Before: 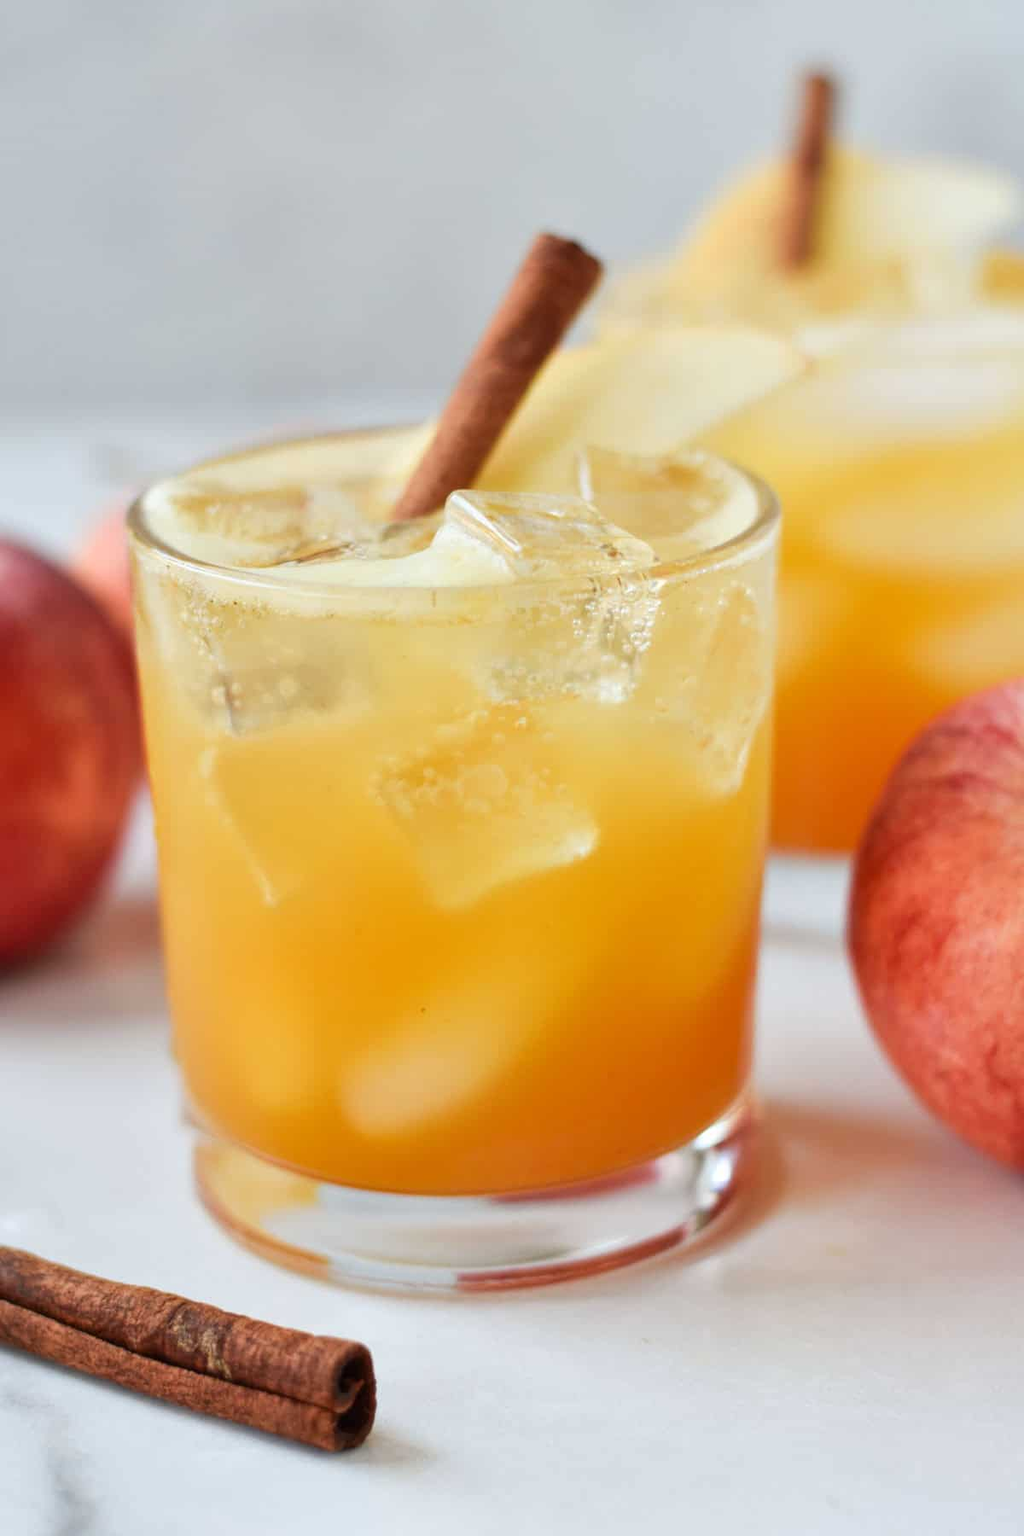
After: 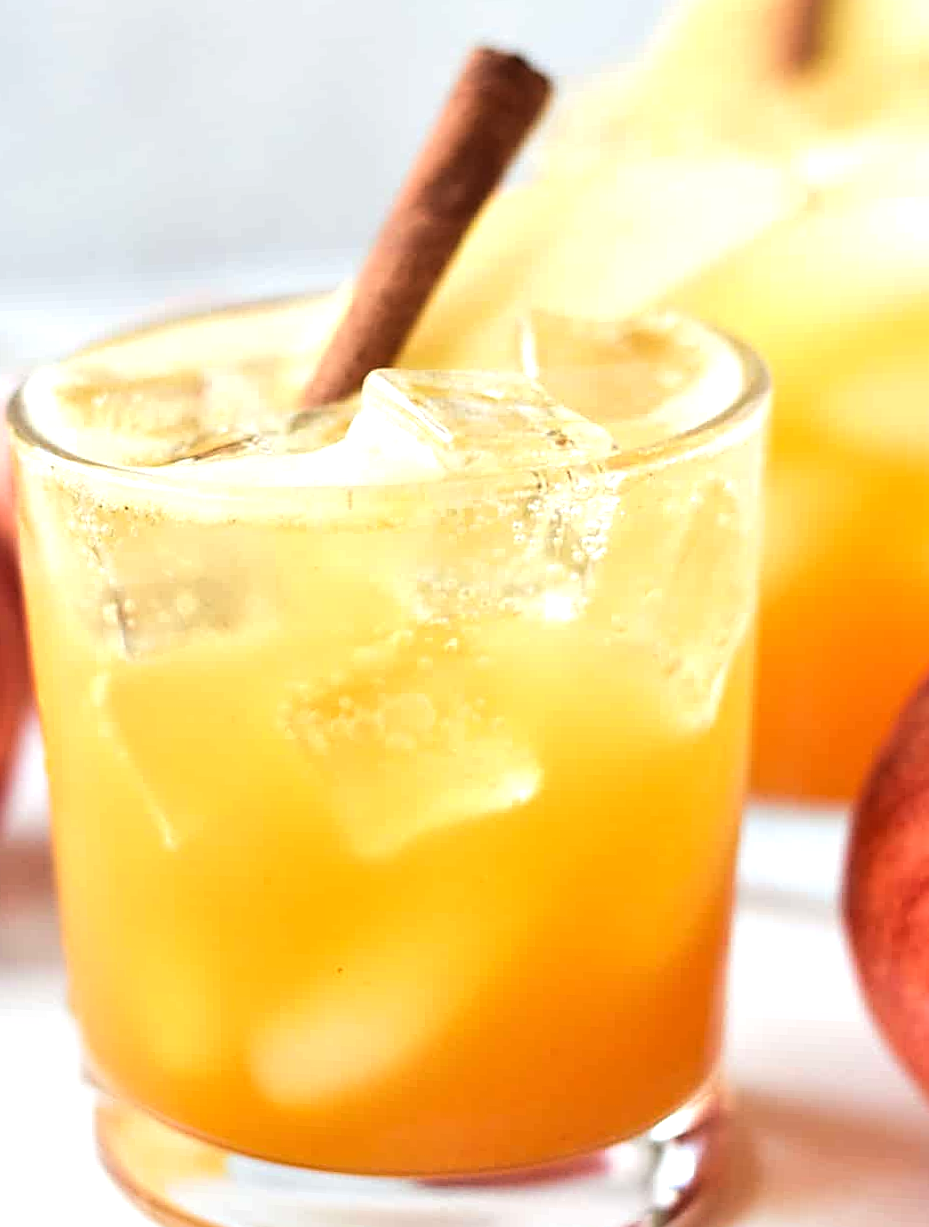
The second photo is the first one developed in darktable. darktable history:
sharpen: on, module defaults
crop: left 7.856%, top 11.836%, right 10.12%, bottom 15.387%
tone equalizer: -8 EV -0.75 EV, -7 EV -0.7 EV, -6 EV -0.6 EV, -5 EV -0.4 EV, -3 EV 0.4 EV, -2 EV 0.6 EV, -1 EV 0.7 EV, +0 EV 0.75 EV, edges refinement/feathering 500, mask exposure compensation -1.57 EV, preserve details no
rotate and perspective: rotation 0.062°, lens shift (vertical) 0.115, lens shift (horizontal) -0.133, crop left 0.047, crop right 0.94, crop top 0.061, crop bottom 0.94
